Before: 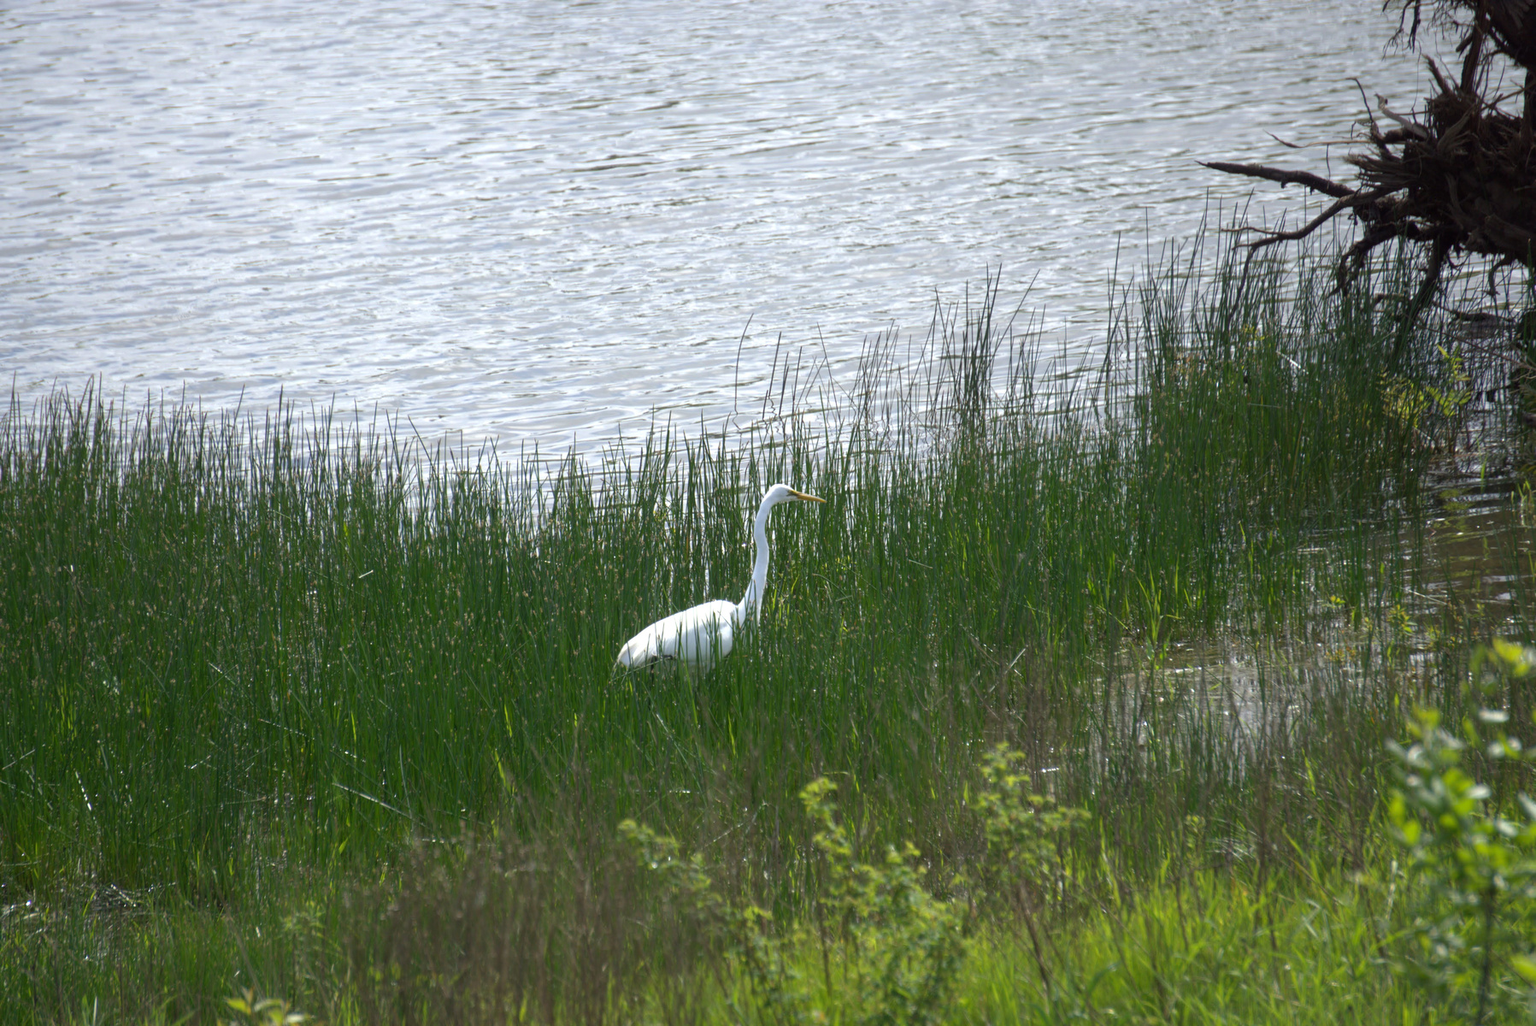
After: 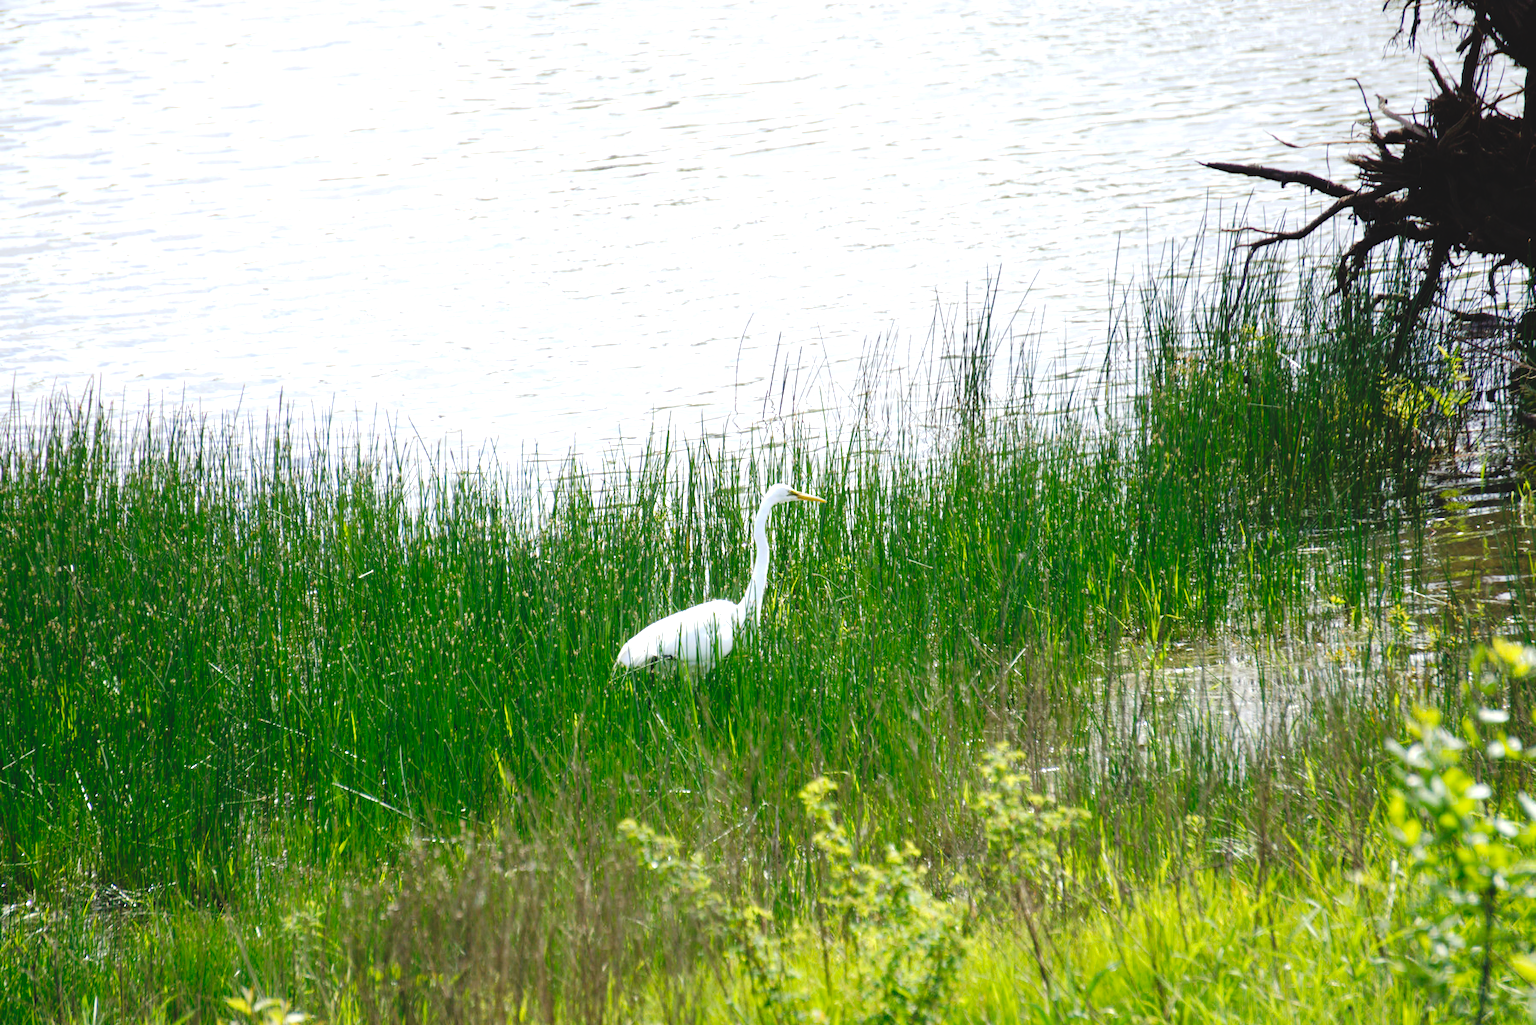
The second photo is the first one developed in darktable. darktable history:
tone curve: curves: ch0 [(0, 0) (0.003, 0.075) (0.011, 0.079) (0.025, 0.079) (0.044, 0.082) (0.069, 0.085) (0.1, 0.089) (0.136, 0.096) (0.177, 0.105) (0.224, 0.14) (0.277, 0.202) (0.335, 0.304) (0.399, 0.417) (0.468, 0.521) (0.543, 0.636) (0.623, 0.726) (0.709, 0.801) (0.801, 0.878) (0.898, 0.927) (1, 1)], preserve colors none
exposure: exposure 0.923 EV, compensate highlight preservation false
